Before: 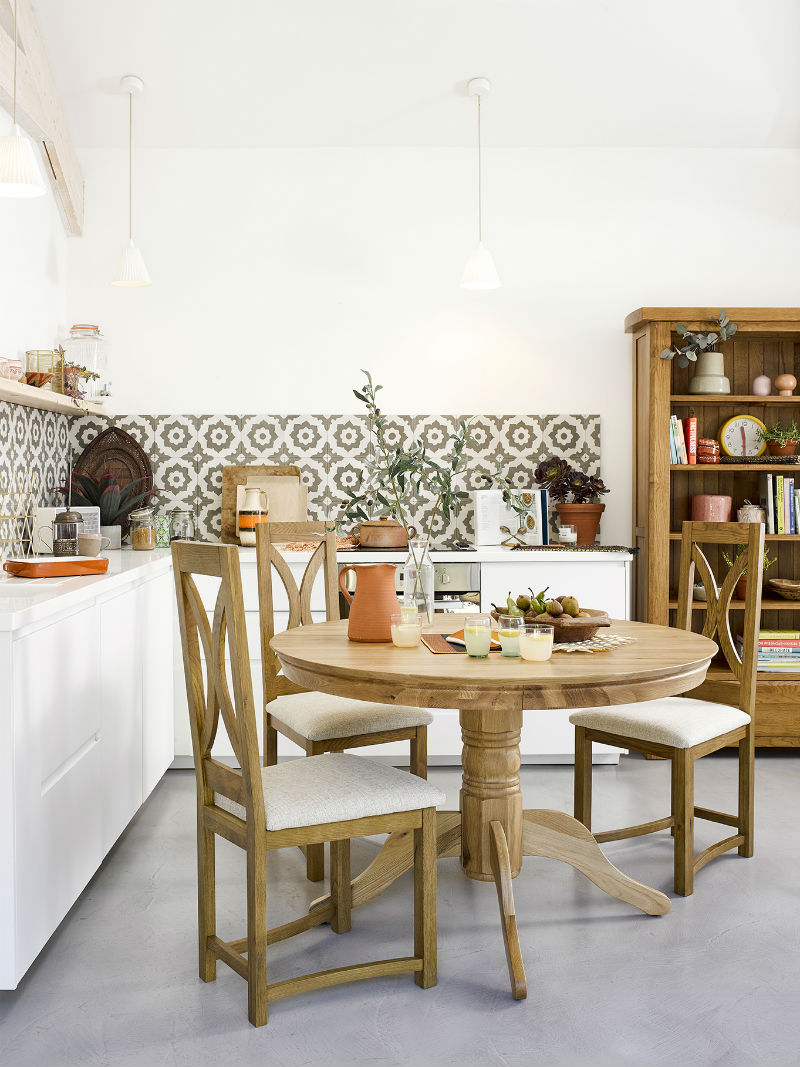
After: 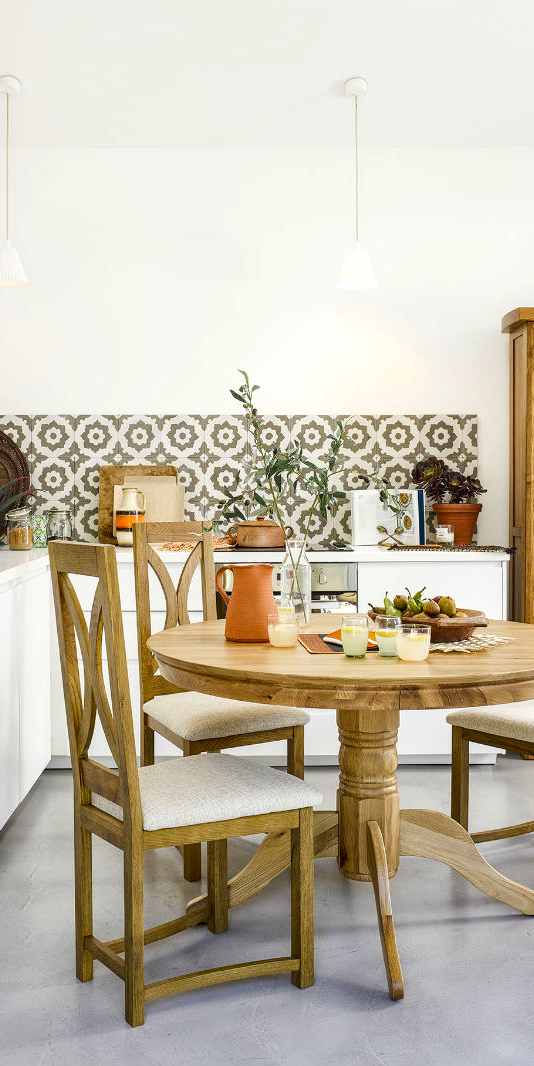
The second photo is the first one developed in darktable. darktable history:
crop and rotate: left 15.498%, right 17.72%
local contrast: on, module defaults
contrast brightness saturation: contrast 0.092, saturation 0.267
